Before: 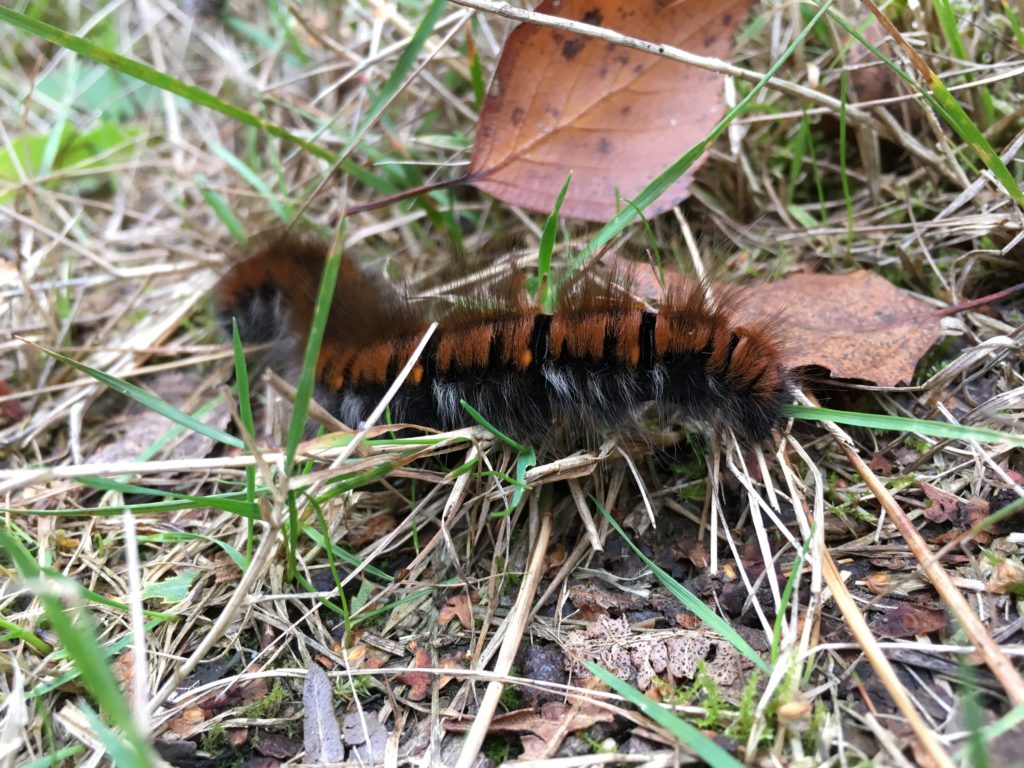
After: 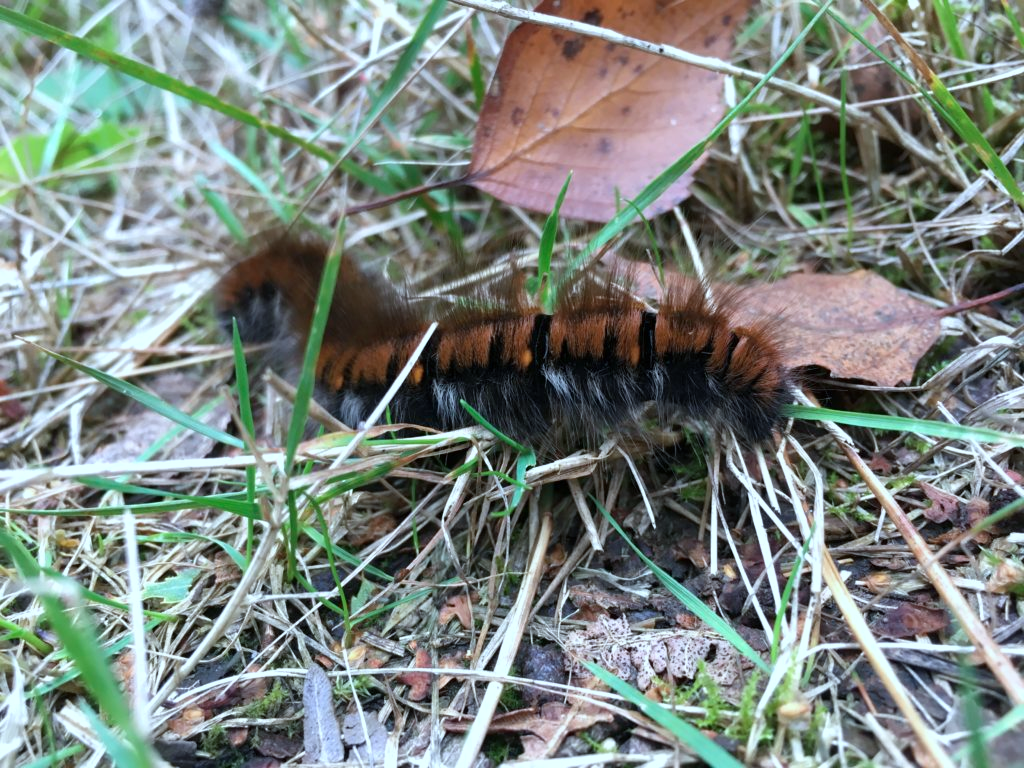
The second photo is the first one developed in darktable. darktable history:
color calibration: illuminant F (fluorescent), F source F9 (Cool White Deluxe 4150 K) – high CRI, x 0.374, y 0.373, temperature 4158.34 K
shadows and highlights: shadows 37.27, highlights -28.18, soften with gaussian
